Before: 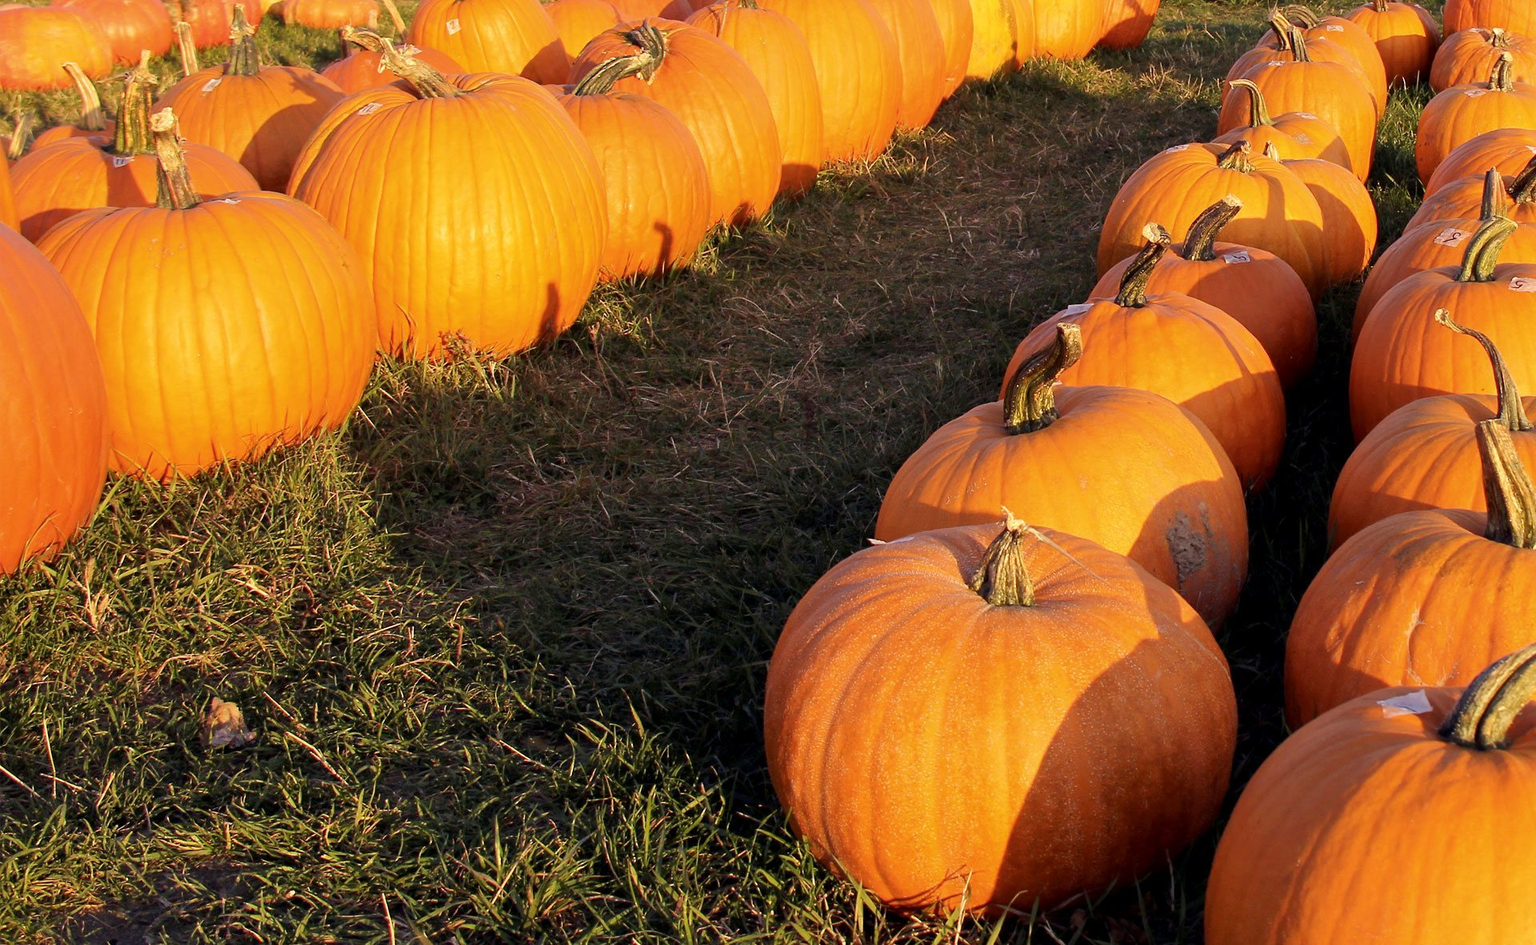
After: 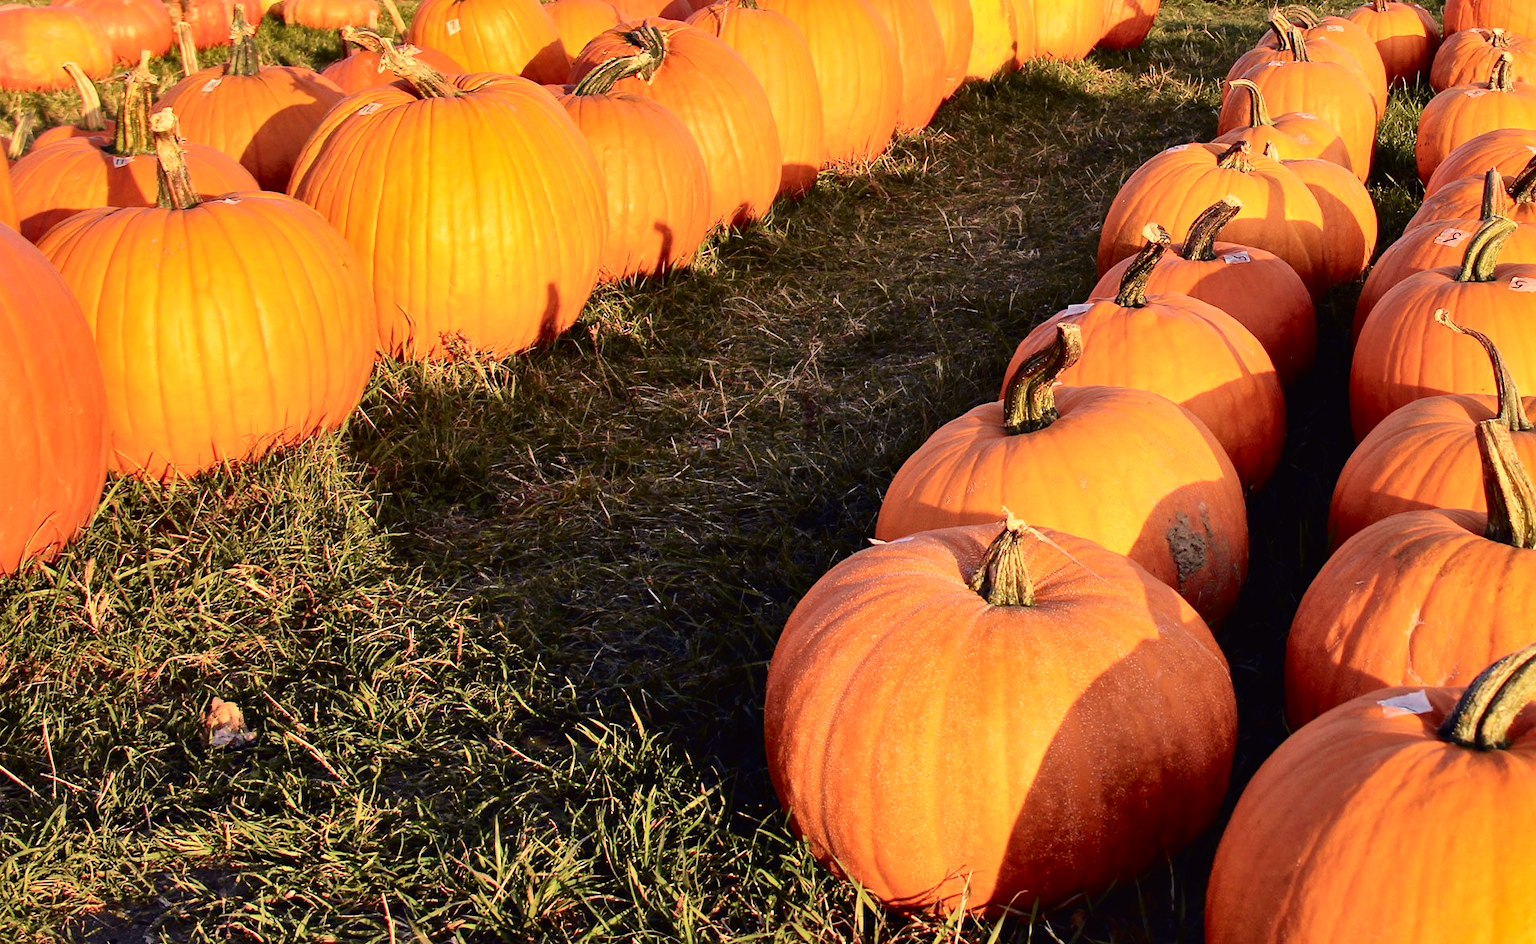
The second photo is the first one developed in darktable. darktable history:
shadows and highlights: shadows color adjustment 97.66%, soften with gaussian
tone curve: curves: ch0 [(0, 0.011) (0.053, 0.026) (0.174, 0.115) (0.398, 0.444) (0.673, 0.775) (0.829, 0.906) (0.991, 0.981)]; ch1 [(0, 0) (0.264, 0.22) (0.407, 0.373) (0.463, 0.457) (0.492, 0.501) (0.512, 0.513) (0.54, 0.543) (0.585, 0.617) (0.659, 0.686) (0.78, 0.8) (1, 1)]; ch2 [(0, 0) (0.438, 0.449) (0.473, 0.469) (0.503, 0.5) (0.523, 0.534) (0.562, 0.591) (0.612, 0.627) (0.701, 0.707) (1, 1)], color space Lab, independent channels, preserve colors none
